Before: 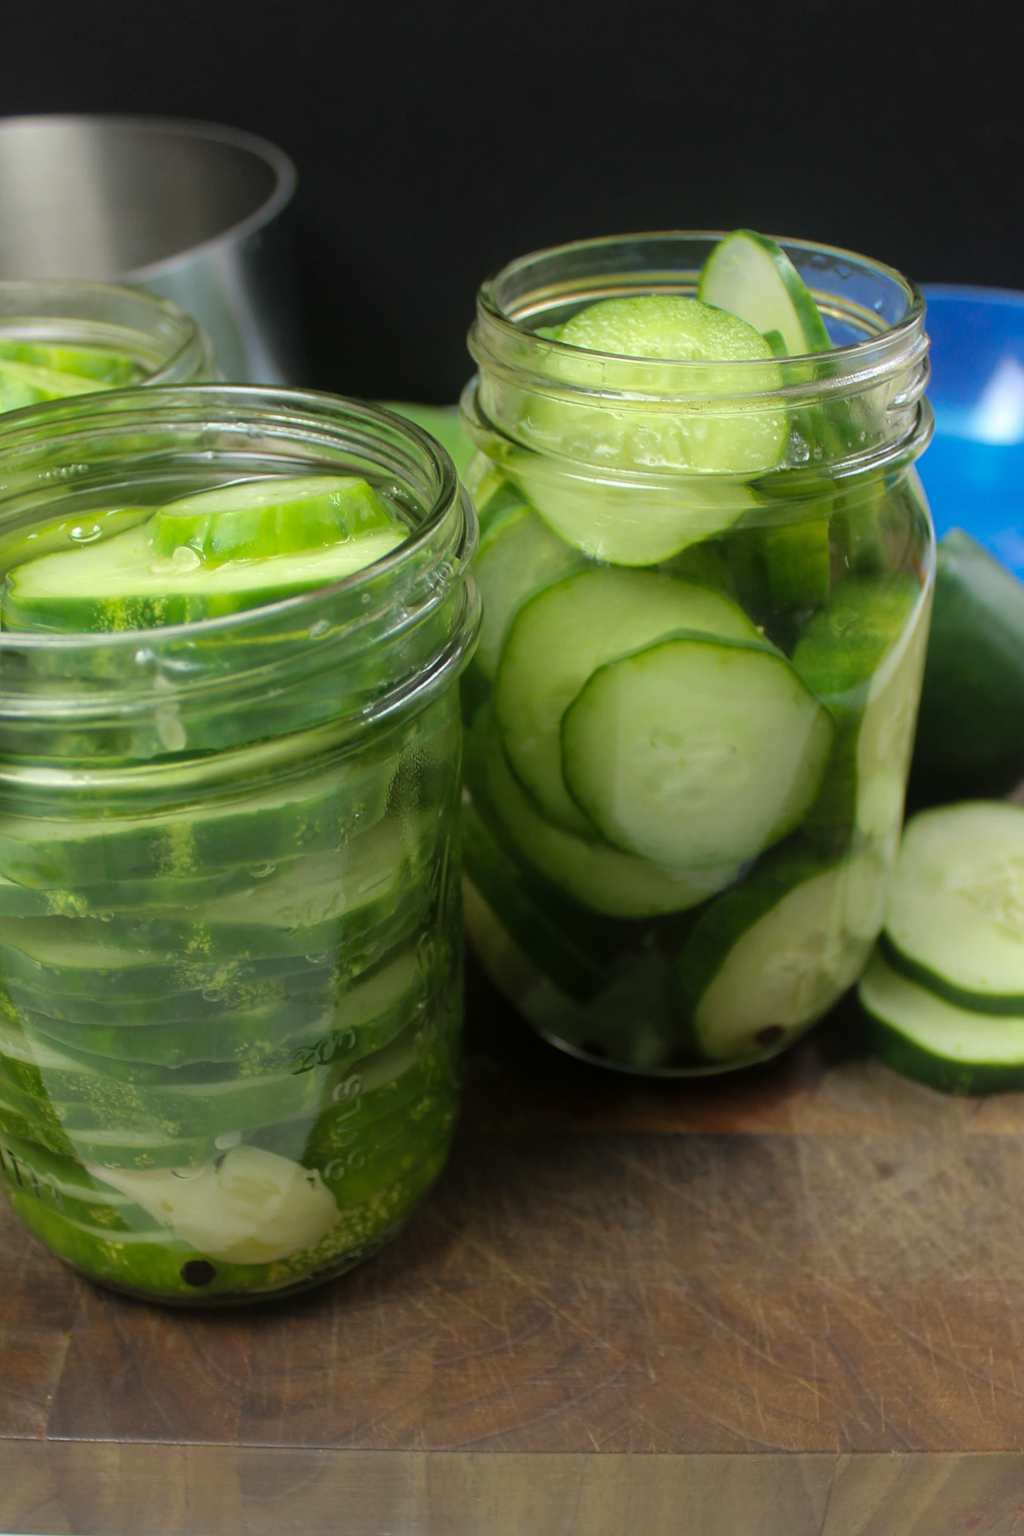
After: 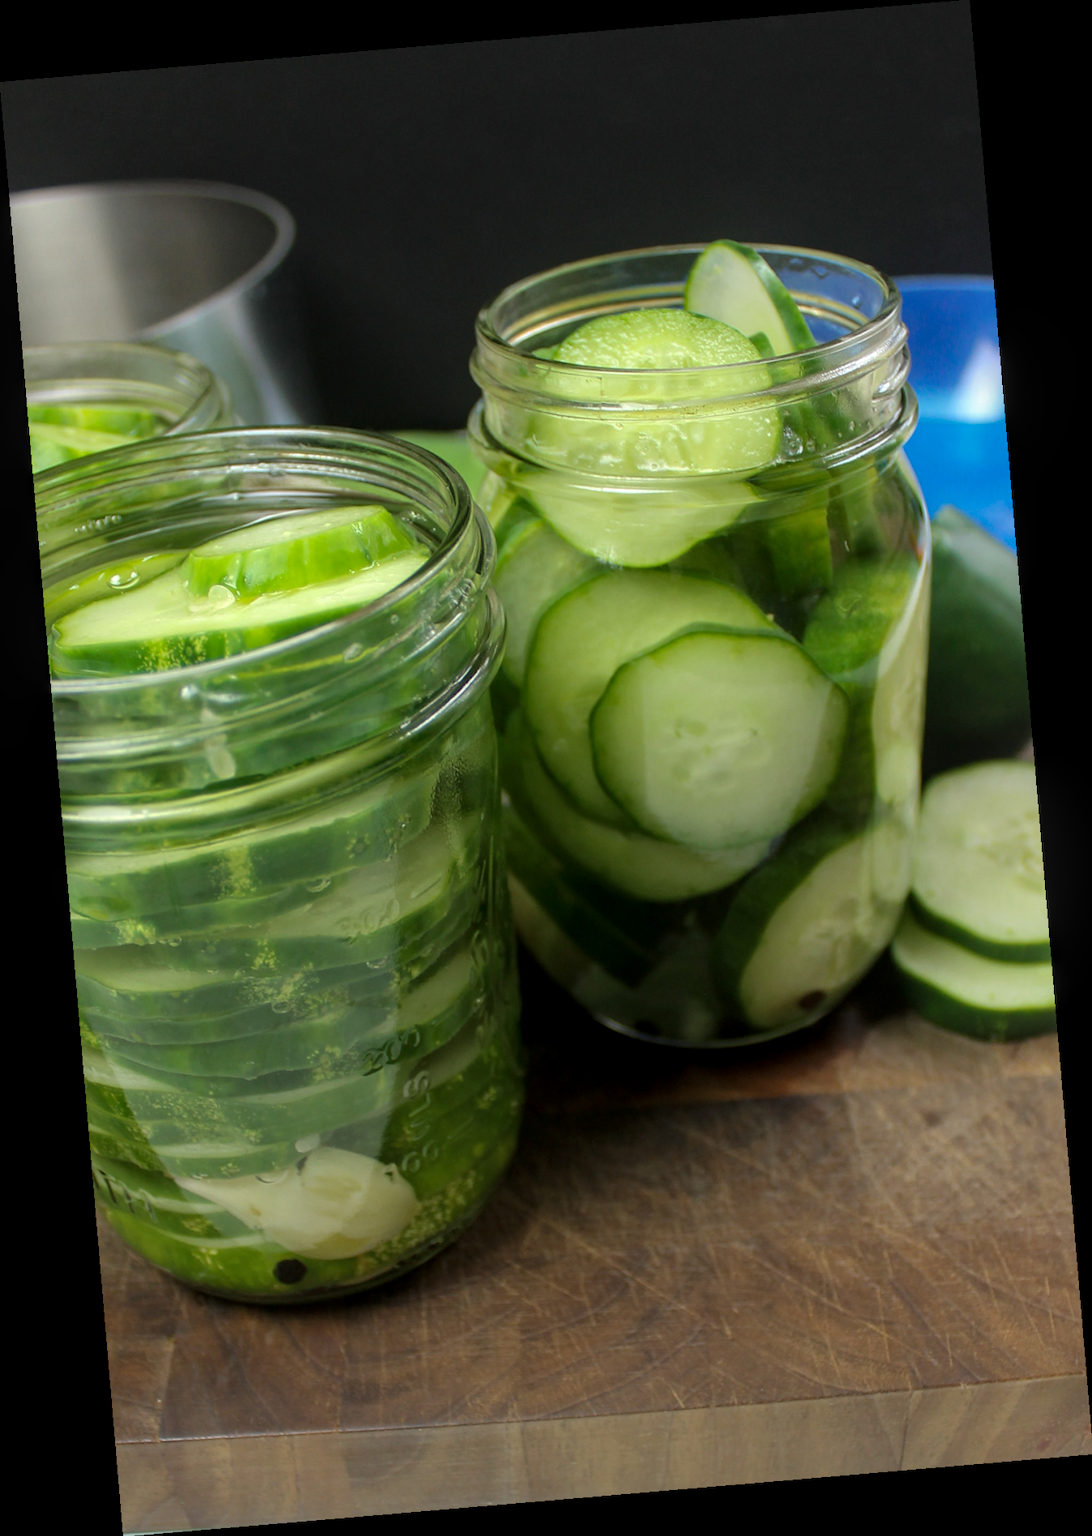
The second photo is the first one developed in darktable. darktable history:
rotate and perspective: rotation -4.86°, automatic cropping off
local contrast: on, module defaults
